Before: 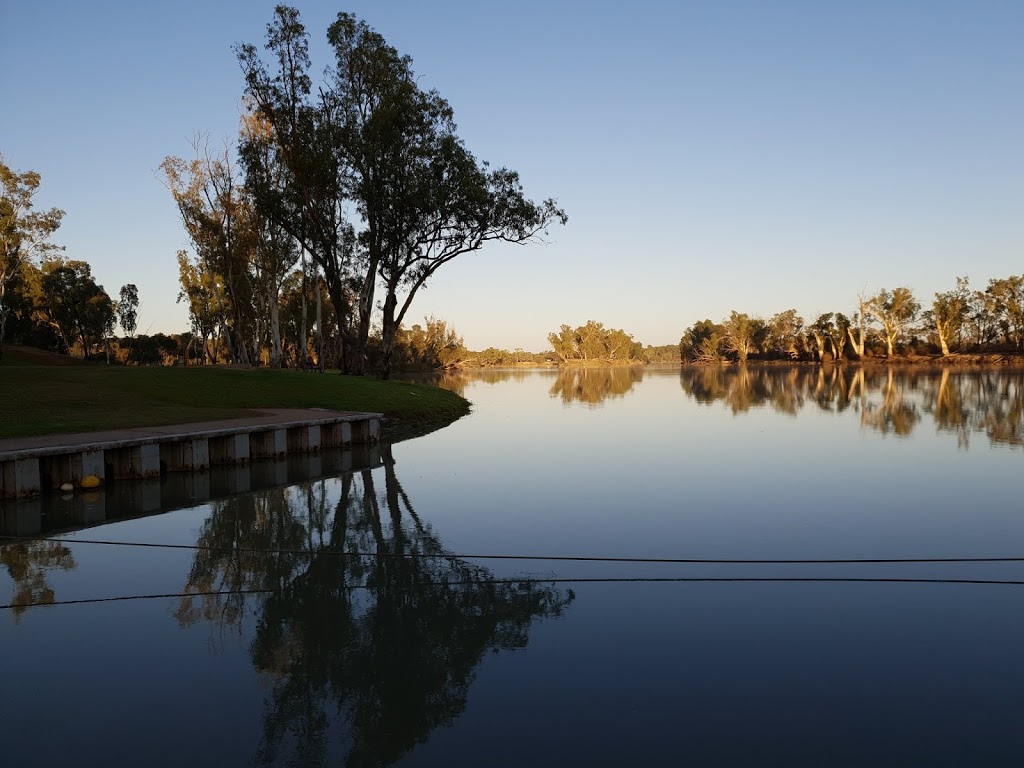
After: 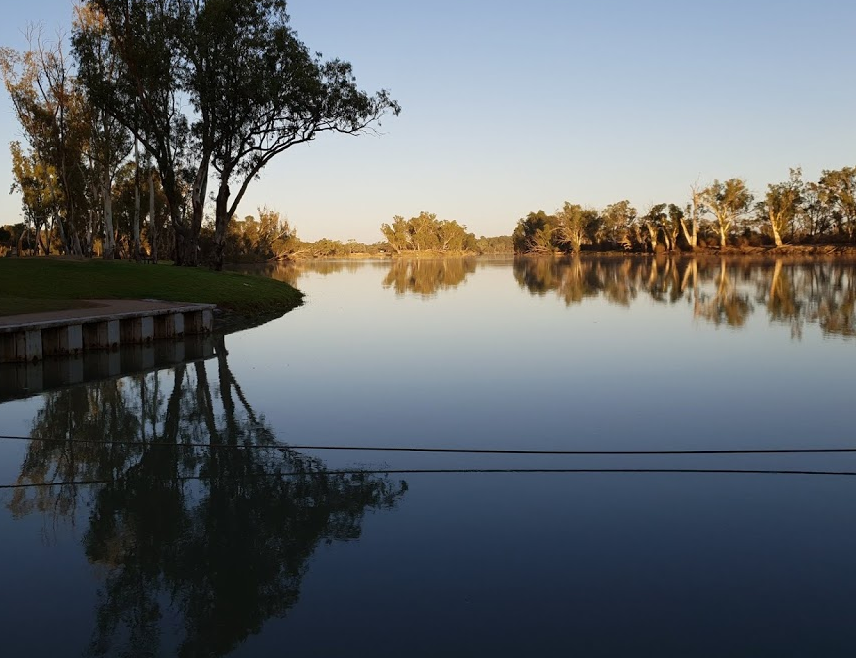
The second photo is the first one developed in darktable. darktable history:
crop: left 16.368%, top 14.246%
tone equalizer: on, module defaults
